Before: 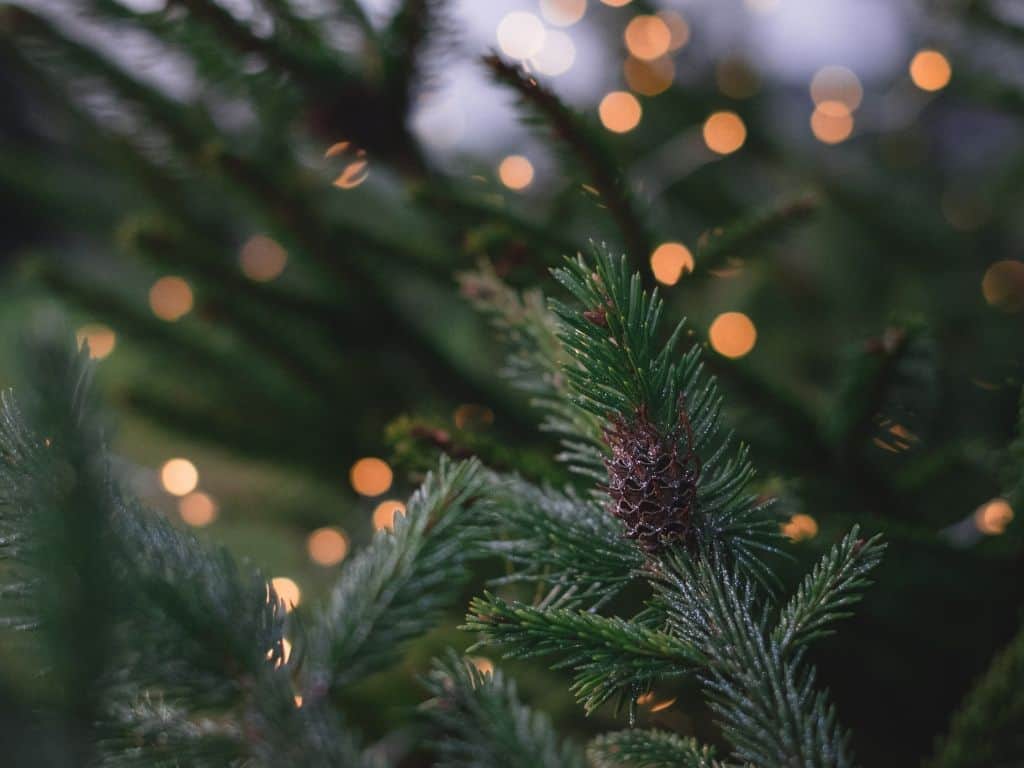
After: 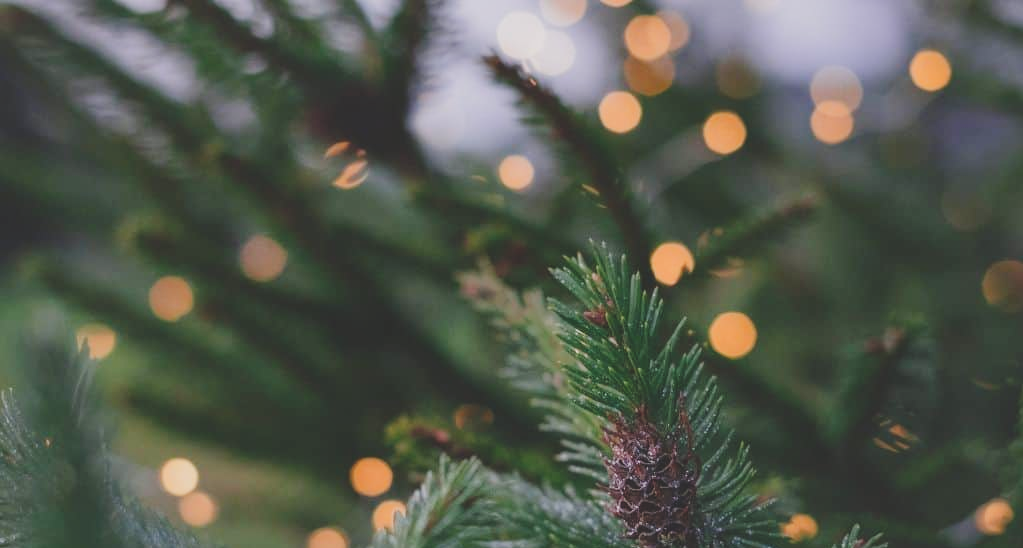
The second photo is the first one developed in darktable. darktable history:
shadows and highlights: on, module defaults
tone curve: curves: ch0 [(0, 0.037) (0.045, 0.055) (0.155, 0.138) (0.29, 0.325) (0.428, 0.513) (0.604, 0.71) (0.824, 0.882) (1, 0.965)]; ch1 [(0, 0) (0.339, 0.334) (0.445, 0.419) (0.476, 0.454) (0.498, 0.498) (0.53, 0.515) (0.557, 0.556) (0.609, 0.649) (0.716, 0.746) (1, 1)]; ch2 [(0, 0) (0.327, 0.318) (0.417, 0.426) (0.46, 0.453) (0.502, 0.5) (0.526, 0.52) (0.554, 0.541) (0.626, 0.65) (0.749, 0.746) (1, 1)], preserve colors none
crop: right 0.001%, bottom 28.573%
exposure: black level correction -0.015, exposure -0.138 EV, compensate exposure bias true, compensate highlight preservation false
